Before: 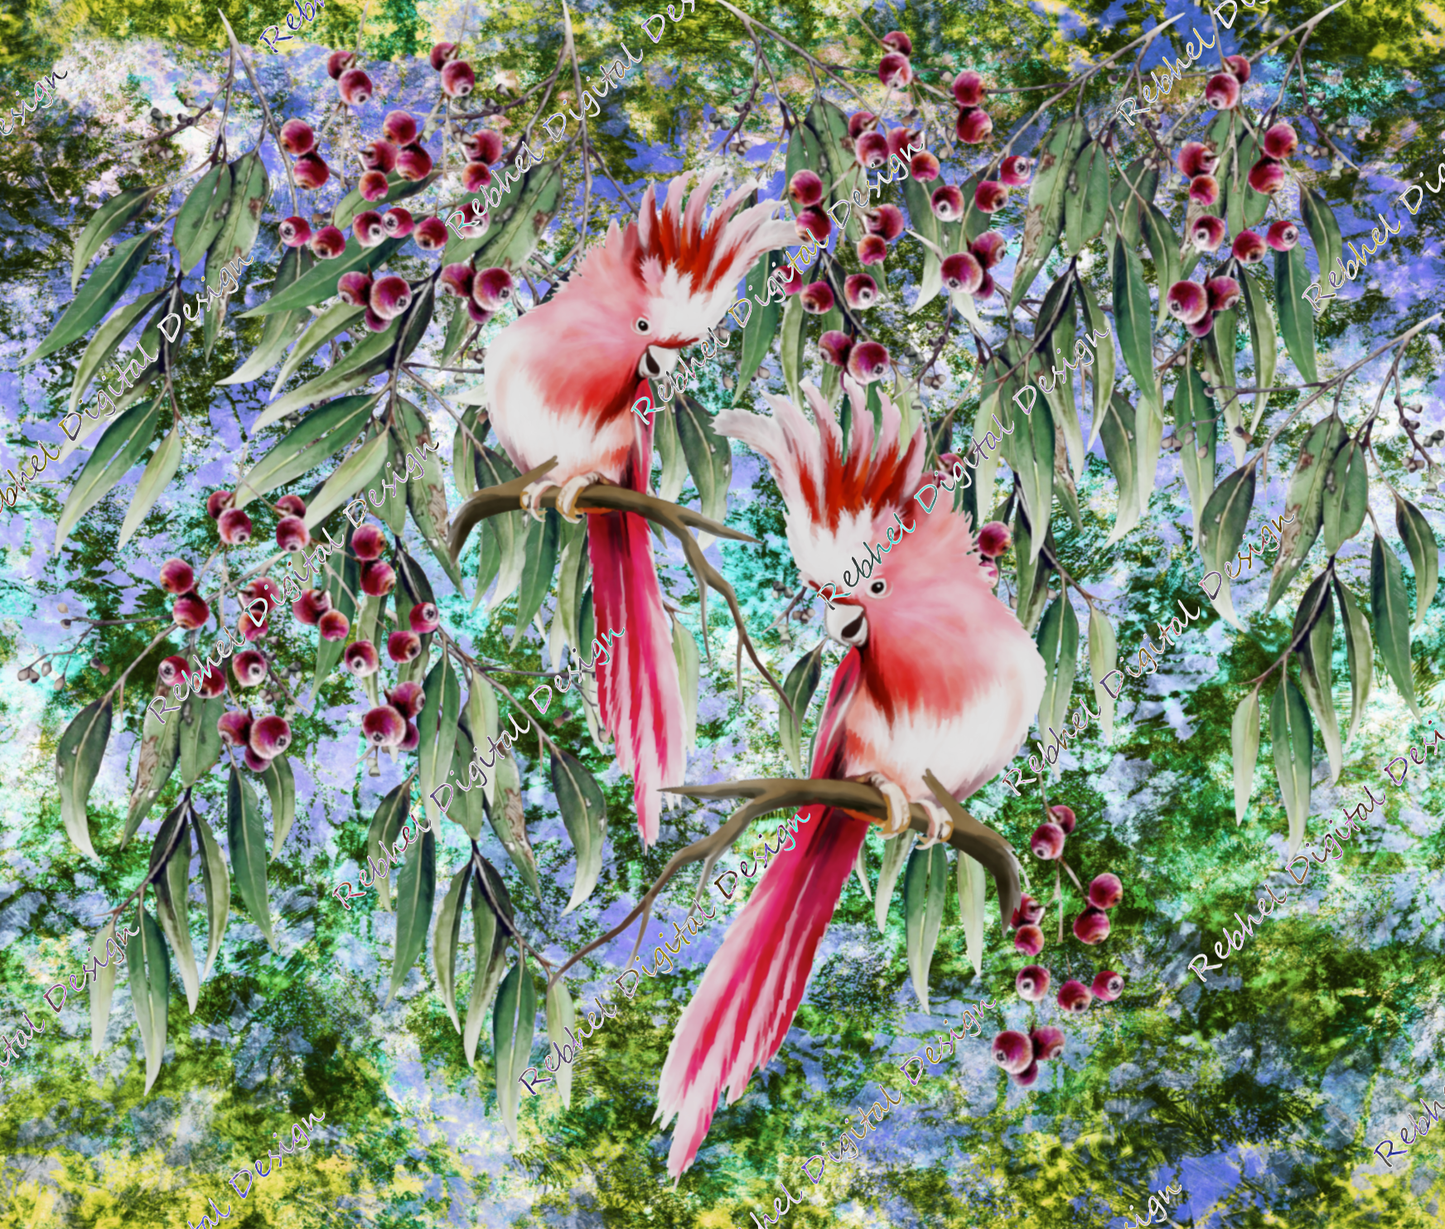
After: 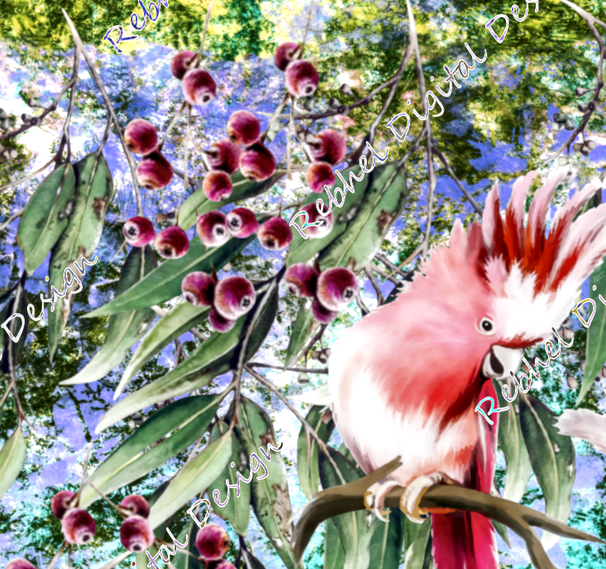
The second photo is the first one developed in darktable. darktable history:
crop and rotate: left 10.817%, top 0.062%, right 47.194%, bottom 53.626%
tone equalizer: -8 EV -0.417 EV, -7 EV -0.389 EV, -6 EV -0.333 EV, -5 EV -0.222 EV, -3 EV 0.222 EV, -2 EV 0.333 EV, -1 EV 0.389 EV, +0 EV 0.417 EV, edges refinement/feathering 500, mask exposure compensation -1.57 EV, preserve details no
local contrast: detail 130%
